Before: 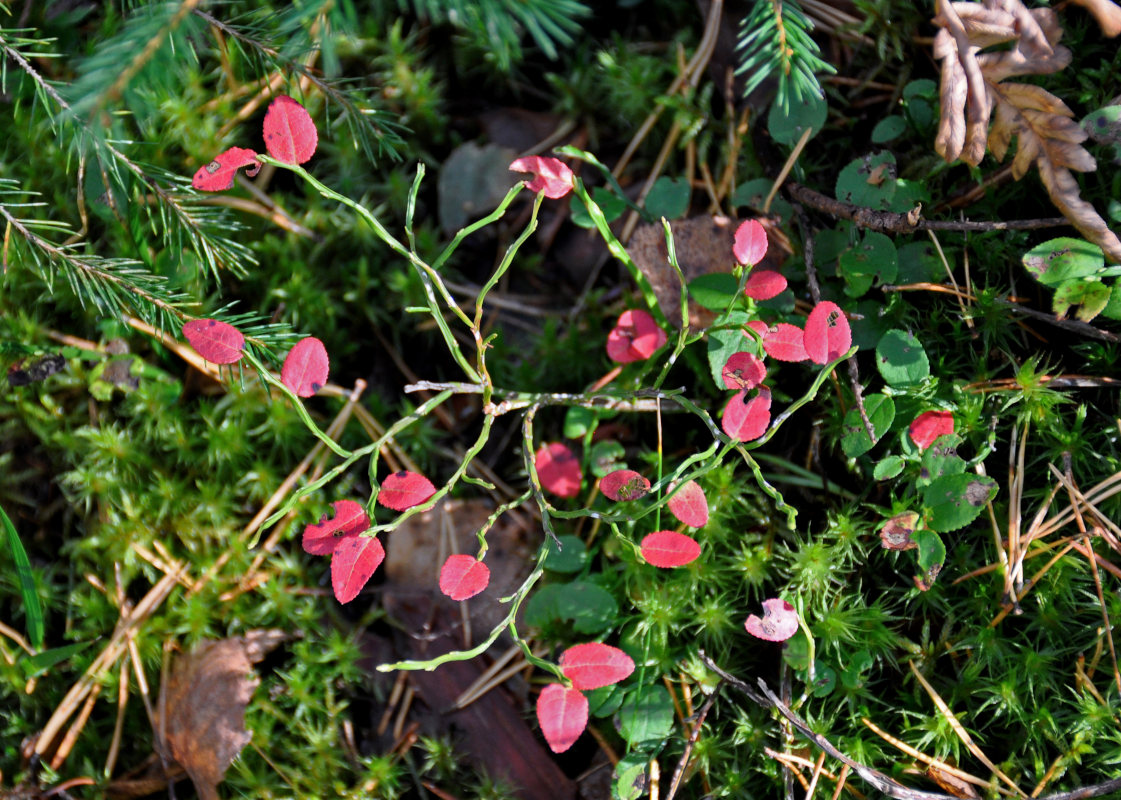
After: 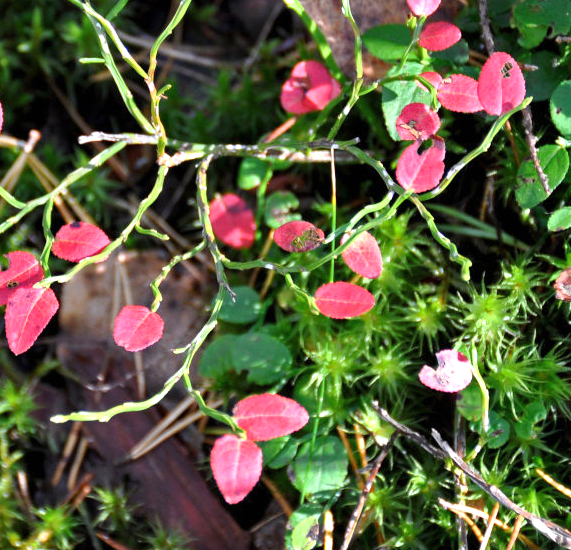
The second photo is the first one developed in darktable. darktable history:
exposure: black level correction 0, exposure 0.7 EV, compensate exposure bias true, compensate highlight preservation false
crop and rotate: left 29.237%, top 31.152%, right 19.807%
